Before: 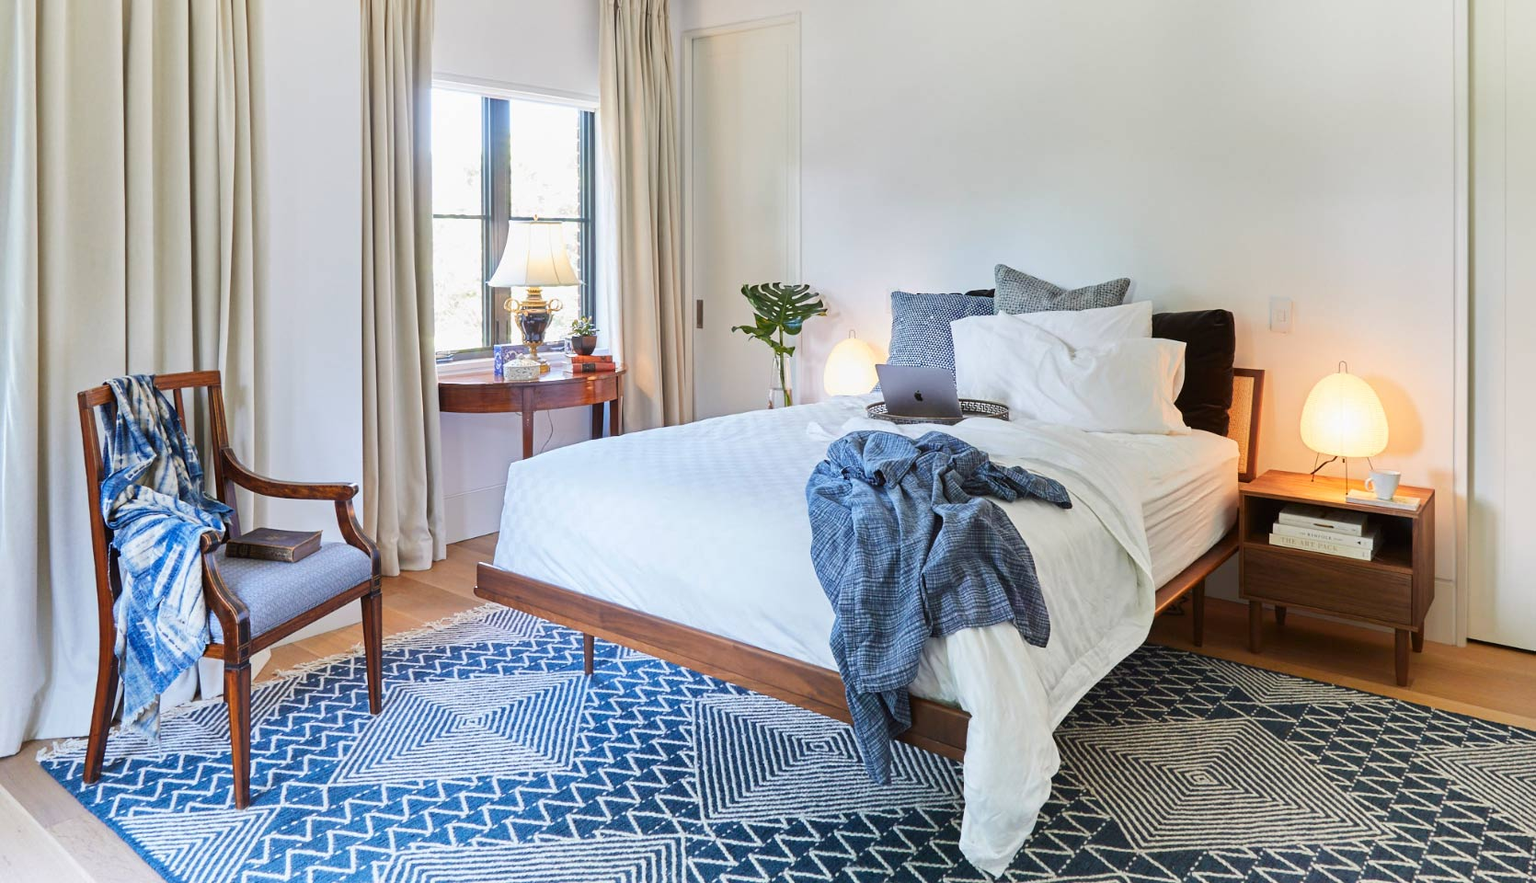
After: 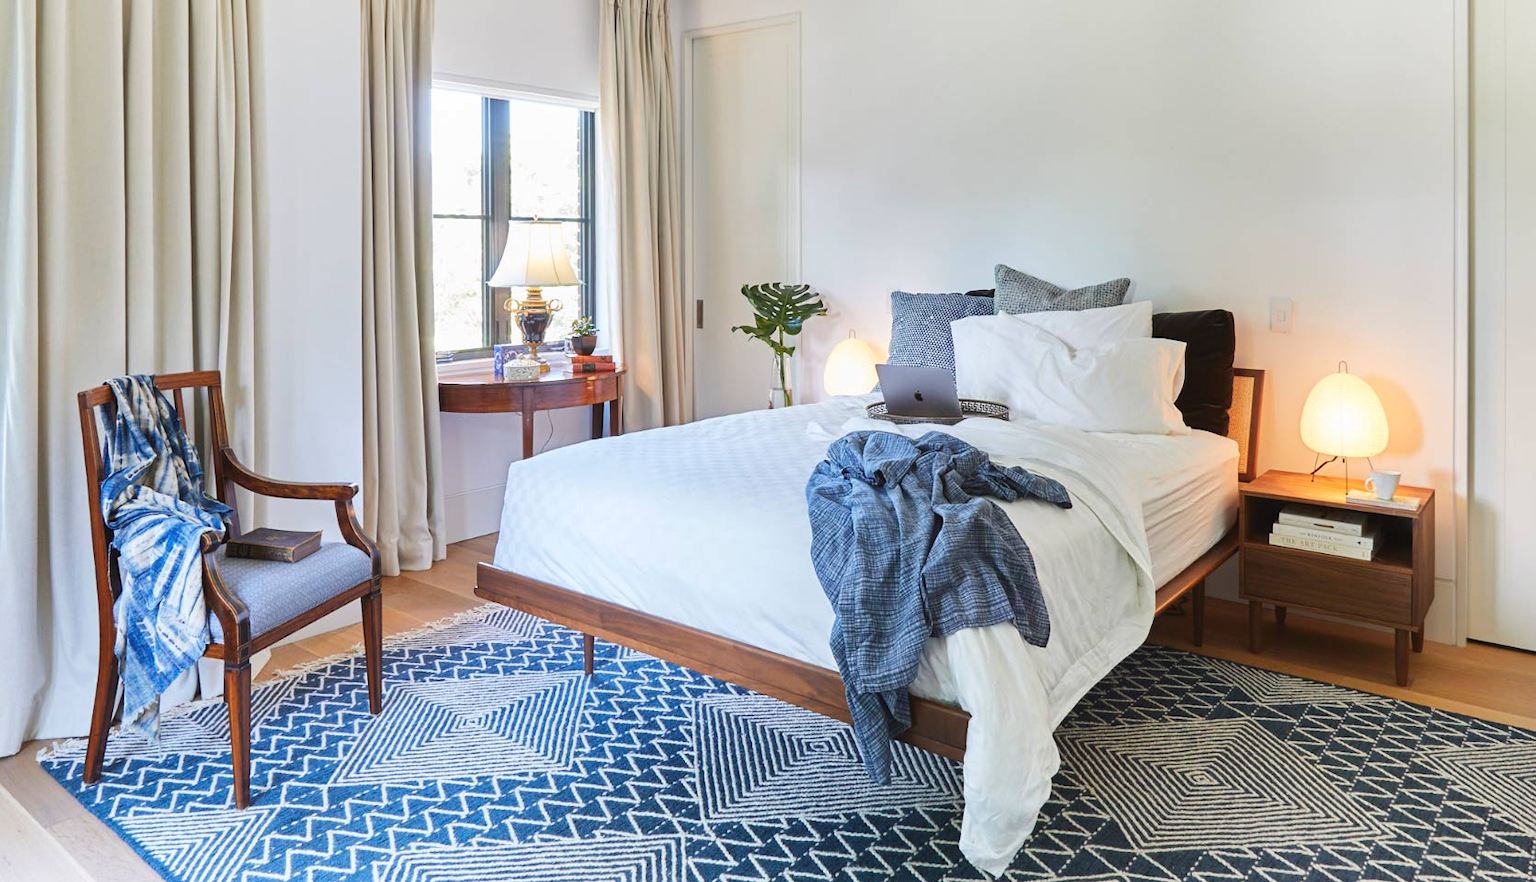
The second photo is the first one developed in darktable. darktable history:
exposure: black level correction -0.003, exposure 0.044 EV, compensate exposure bias true, compensate highlight preservation false
